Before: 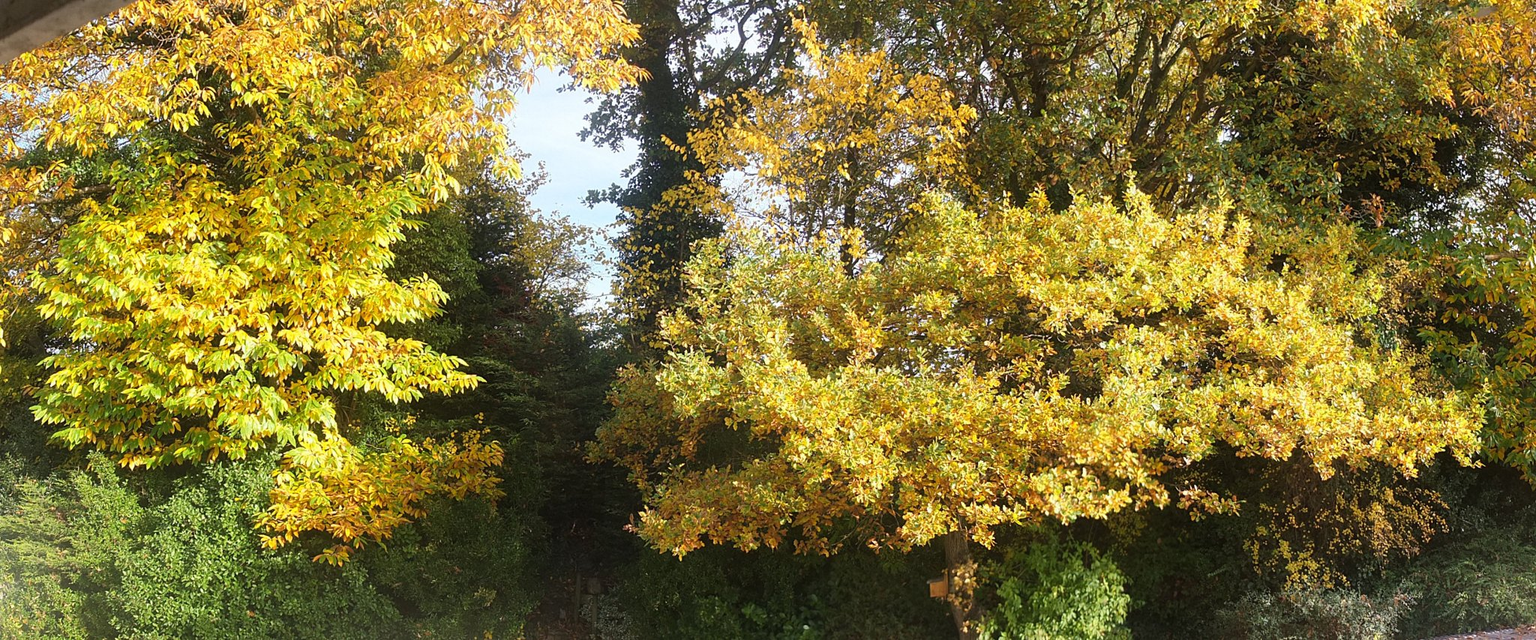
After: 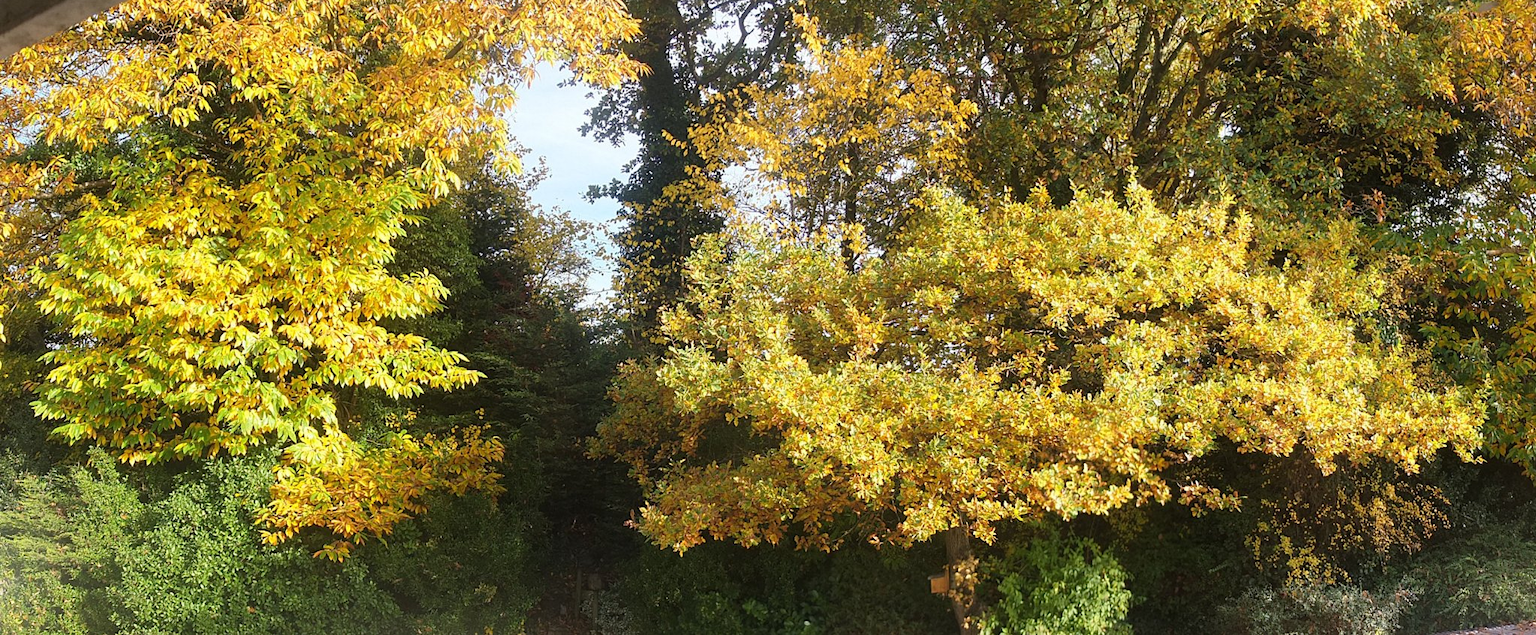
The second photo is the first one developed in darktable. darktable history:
crop: top 0.826%, right 0.053%
